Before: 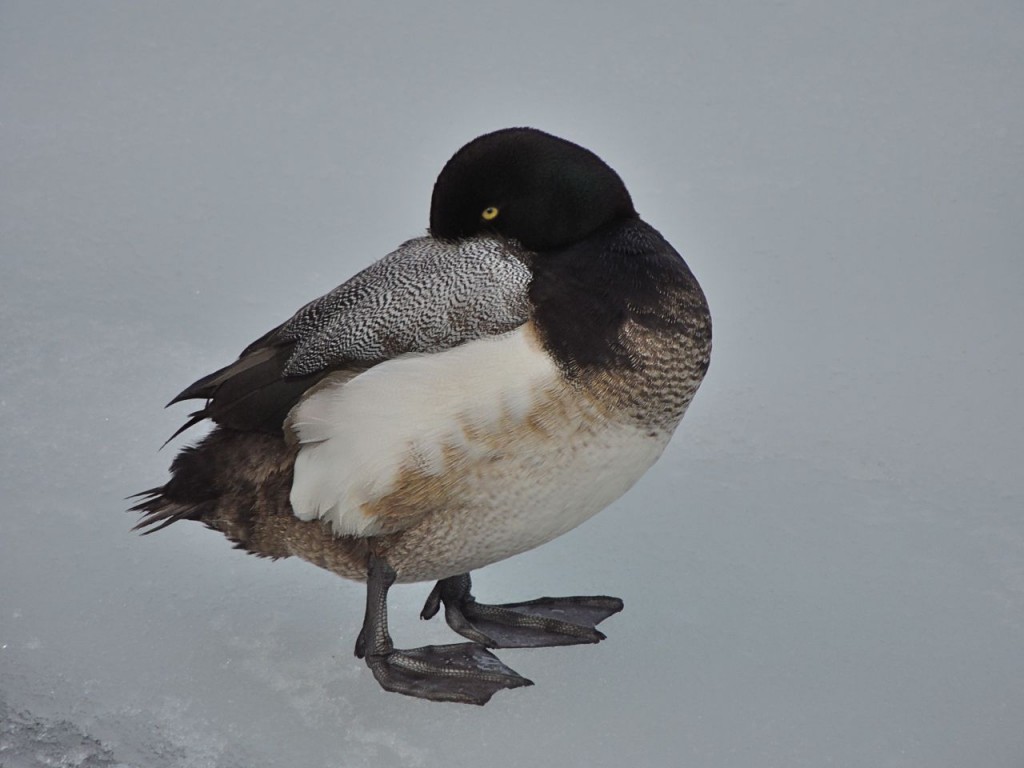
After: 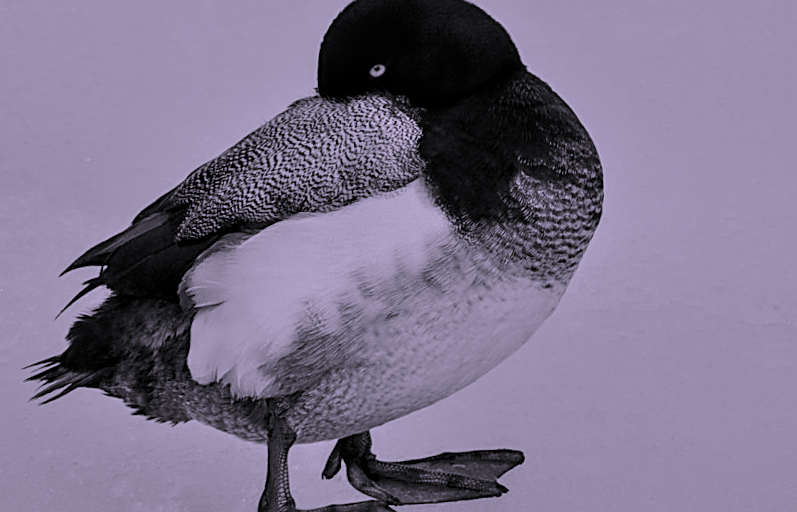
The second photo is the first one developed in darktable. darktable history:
filmic rgb: black relative exposure -8.54 EV, white relative exposure 5.52 EV, hardness 3.39, contrast 1.016
crop: left 9.712%, top 16.928%, right 10.845%, bottom 12.332%
color calibration: output gray [0.267, 0.423, 0.261, 0], illuminant same as pipeline (D50), adaptation none (bypass)
sharpen: on, module defaults
local contrast: on, module defaults
rotate and perspective: rotation -2°, crop left 0.022, crop right 0.978, crop top 0.049, crop bottom 0.951
color correction: highlights a* 15.03, highlights b* -25.07
